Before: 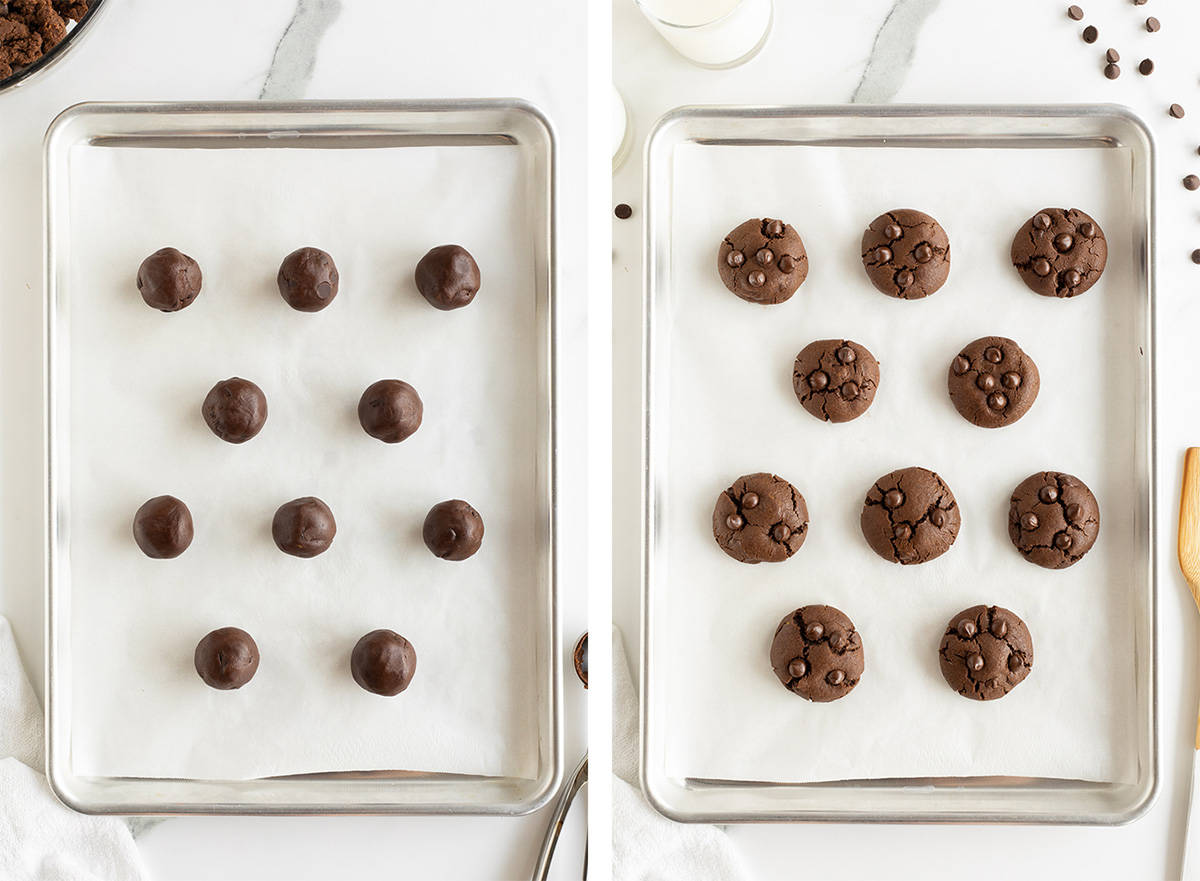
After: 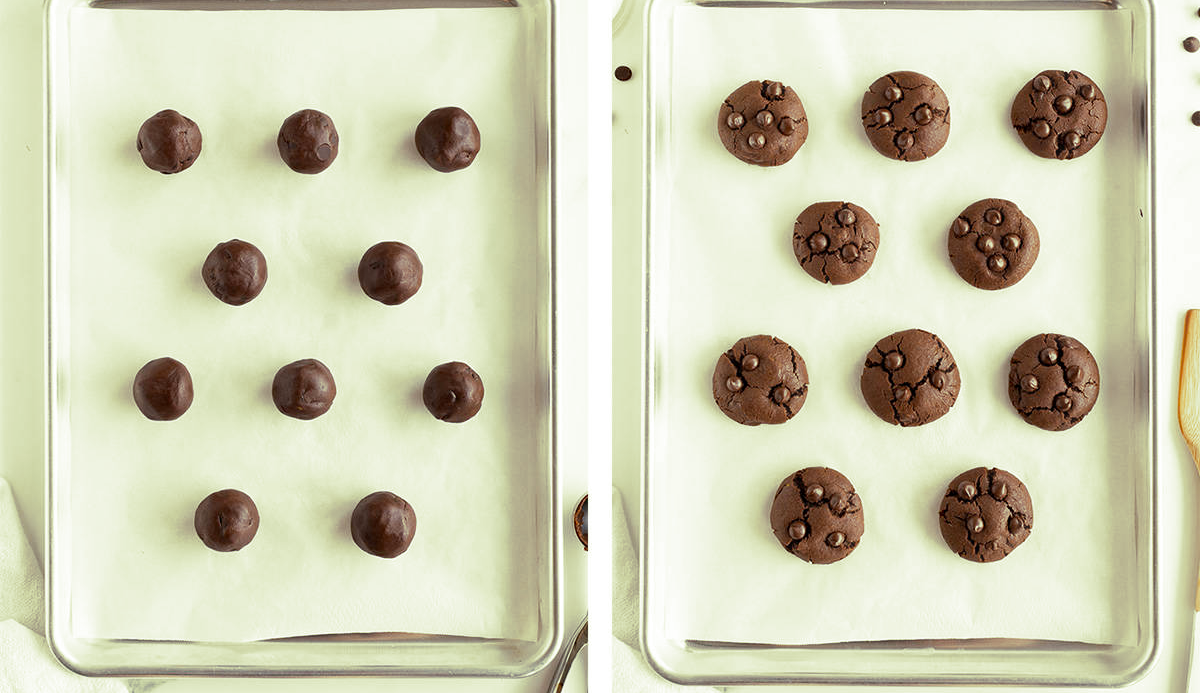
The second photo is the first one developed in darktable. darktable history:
haze removal: compatibility mode true, adaptive false
crop and rotate: top 15.774%, bottom 5.506%
split-toning: shadows › hue 290.82°, shadows › saturation 0.34, highlights › saturation 0.38, balance 0, compress 50%
